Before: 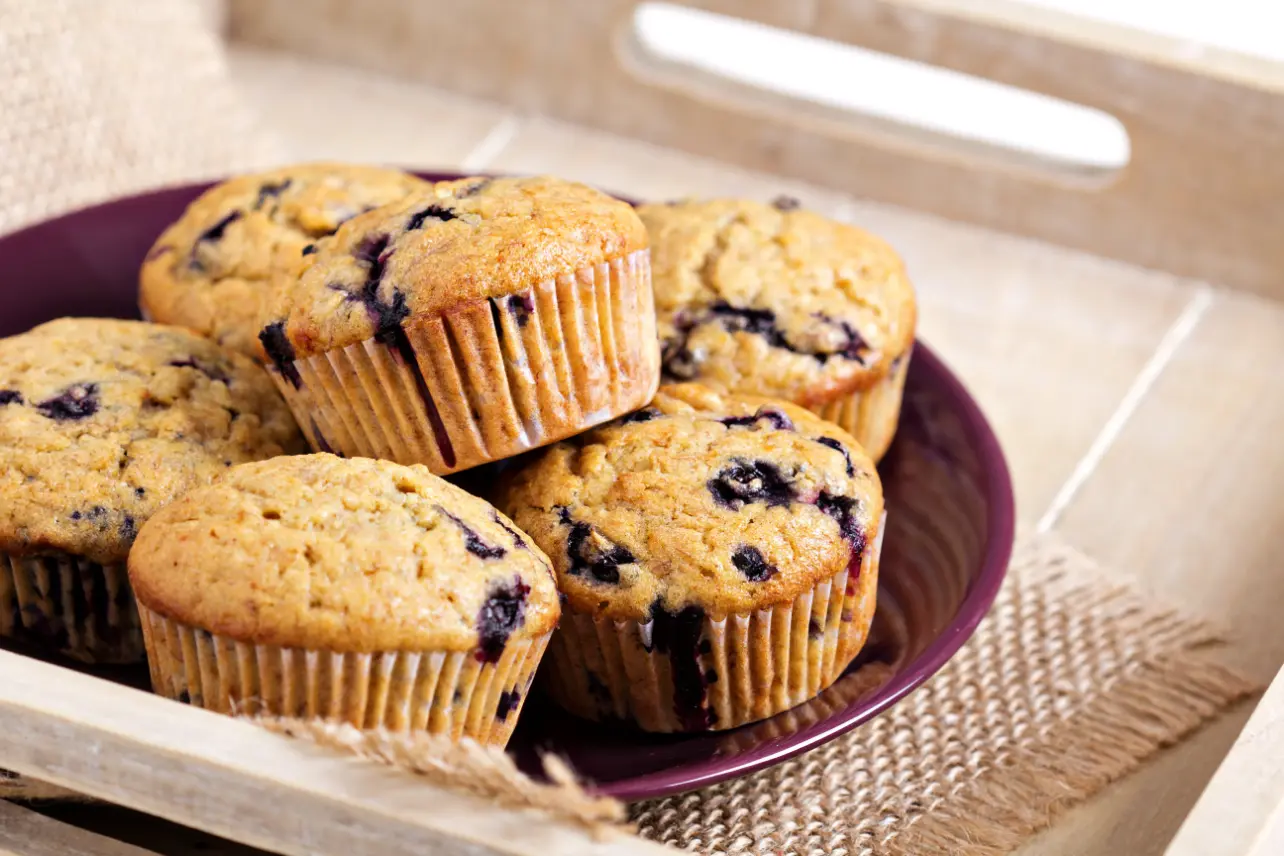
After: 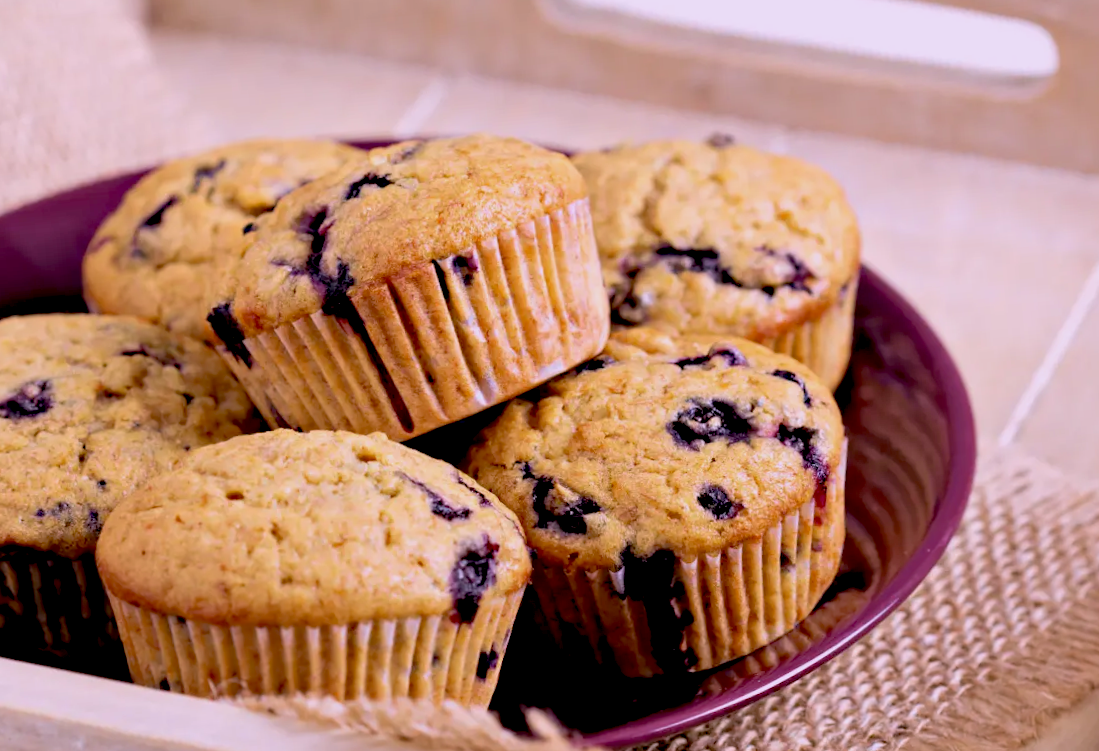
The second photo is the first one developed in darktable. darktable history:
white balance: red 1.066, blue 1.119
exposure: black level correction 0.016, exposure 1.774 EV, compensate highlight preservation false
color balance: contrast -15%
crop and rotate: left 1.088%, right 8.807%
velvia: on, module defaults
rotate and perspective: rotation -5°, crop left 0.05, crop right 0.952, crop top 0.11, crop bottom 0.89
tone equalizer: -8 EV -2 EV, -7 EV -2 EV, -6 EV -2 EV, -5 EV -2 EV, -4 EV -2 EV, -3 EV -2 EV, -2 EV -2 EV, -1 EV -1.63 EV, +0 EV -2 EV
